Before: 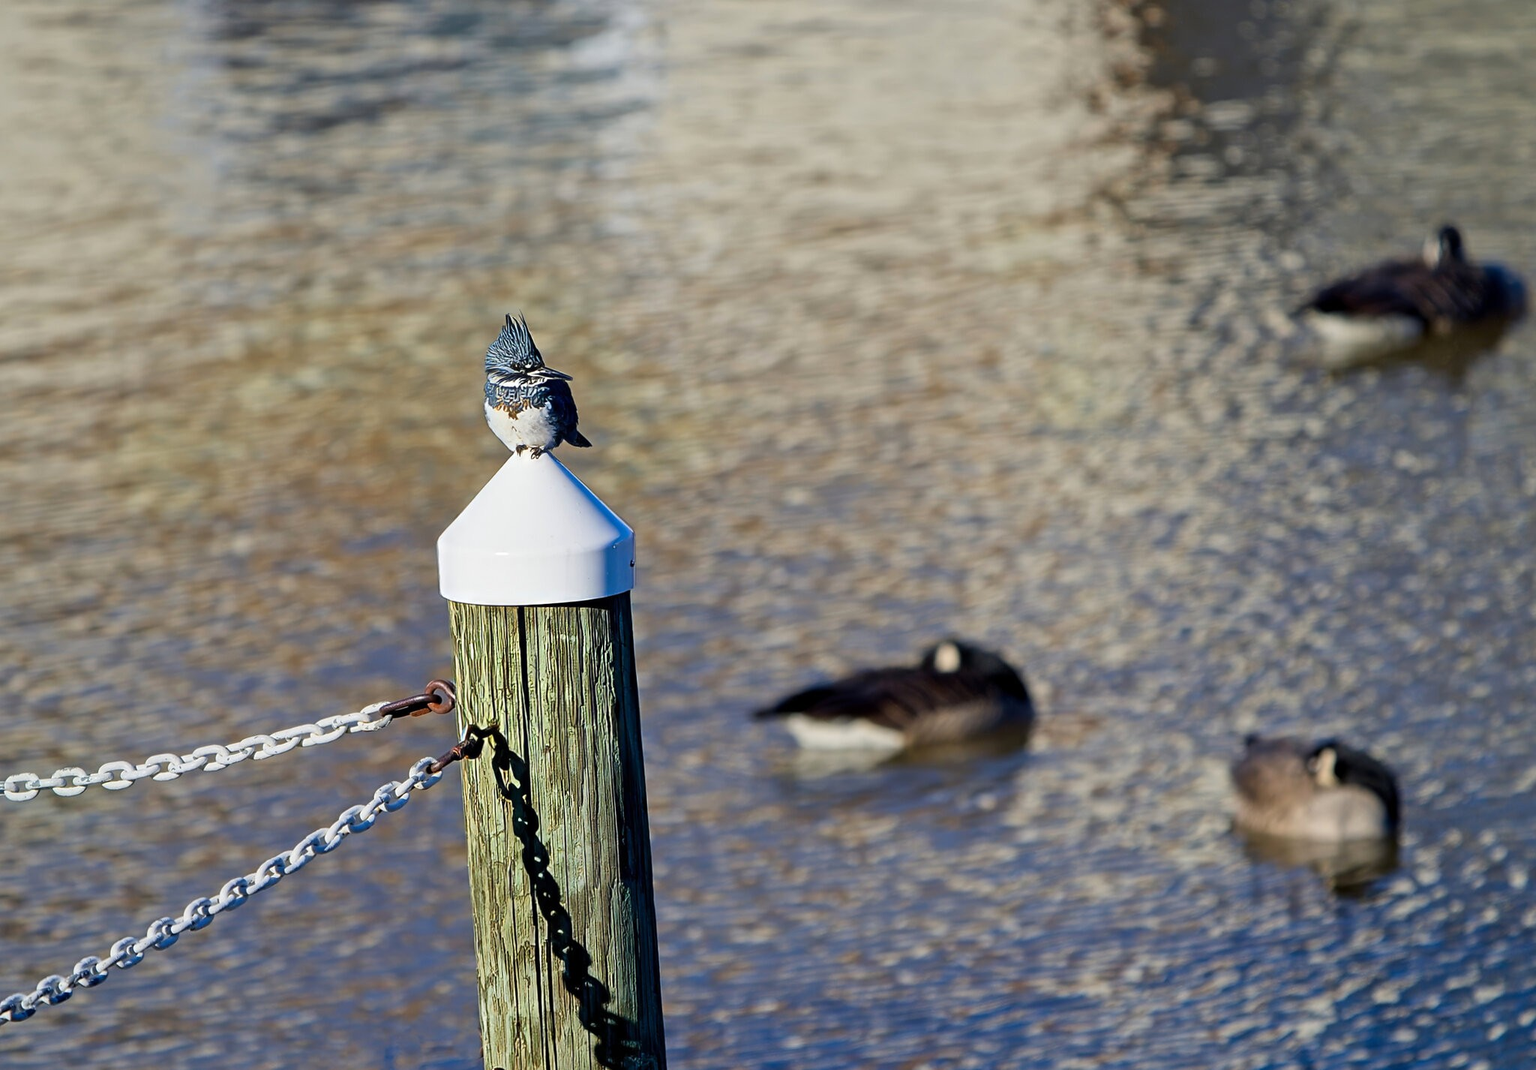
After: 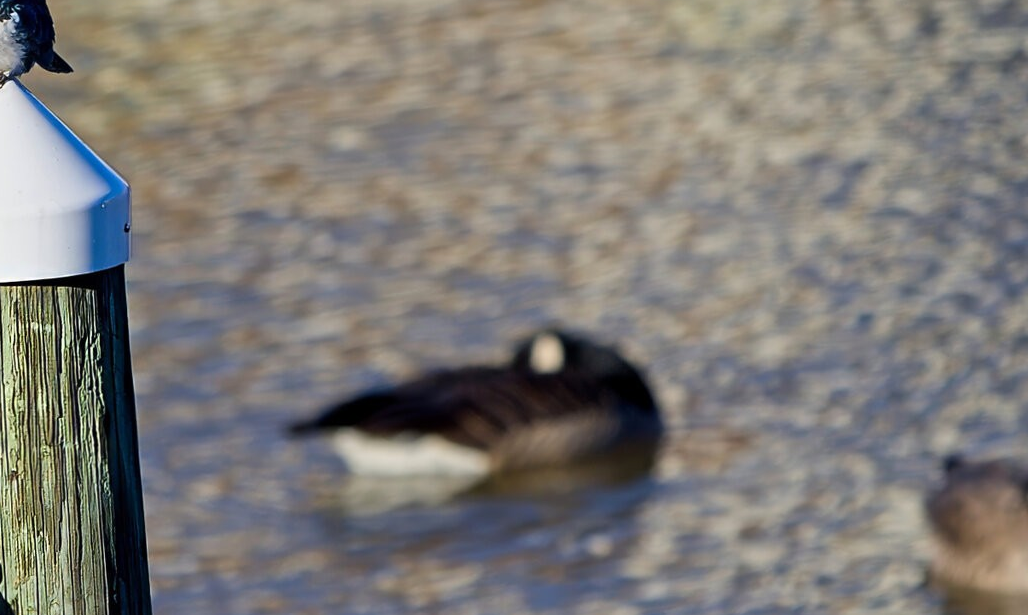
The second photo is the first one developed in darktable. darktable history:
crop: left 34.961%, top 36.712%, right 14.814%, bottom 20.028%
